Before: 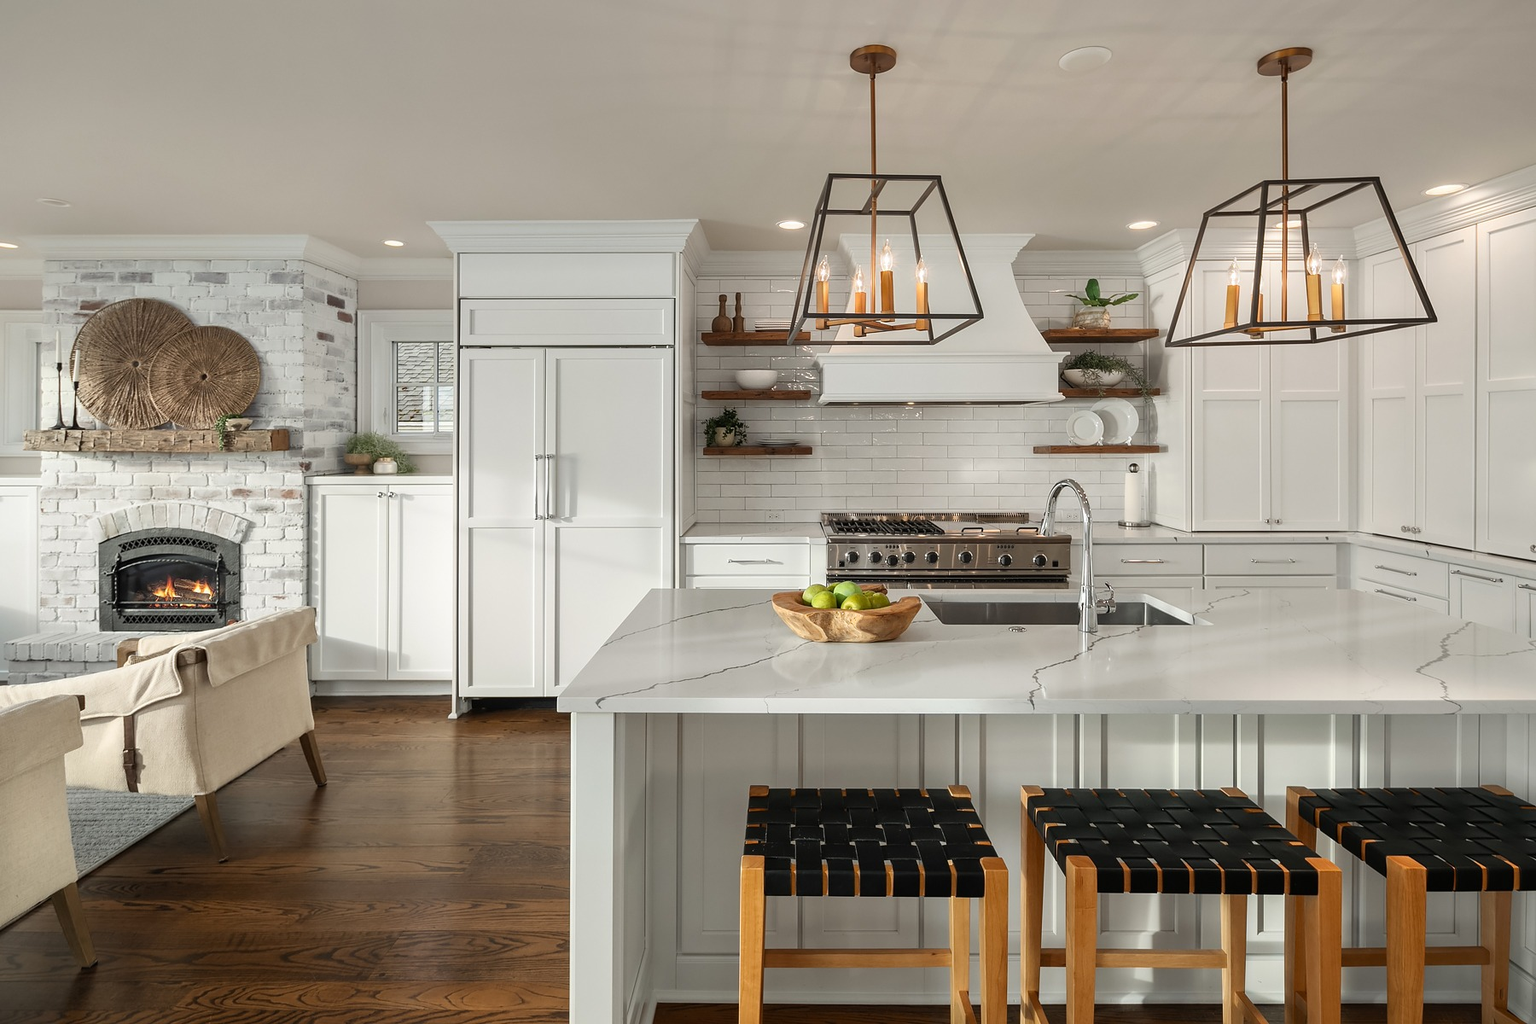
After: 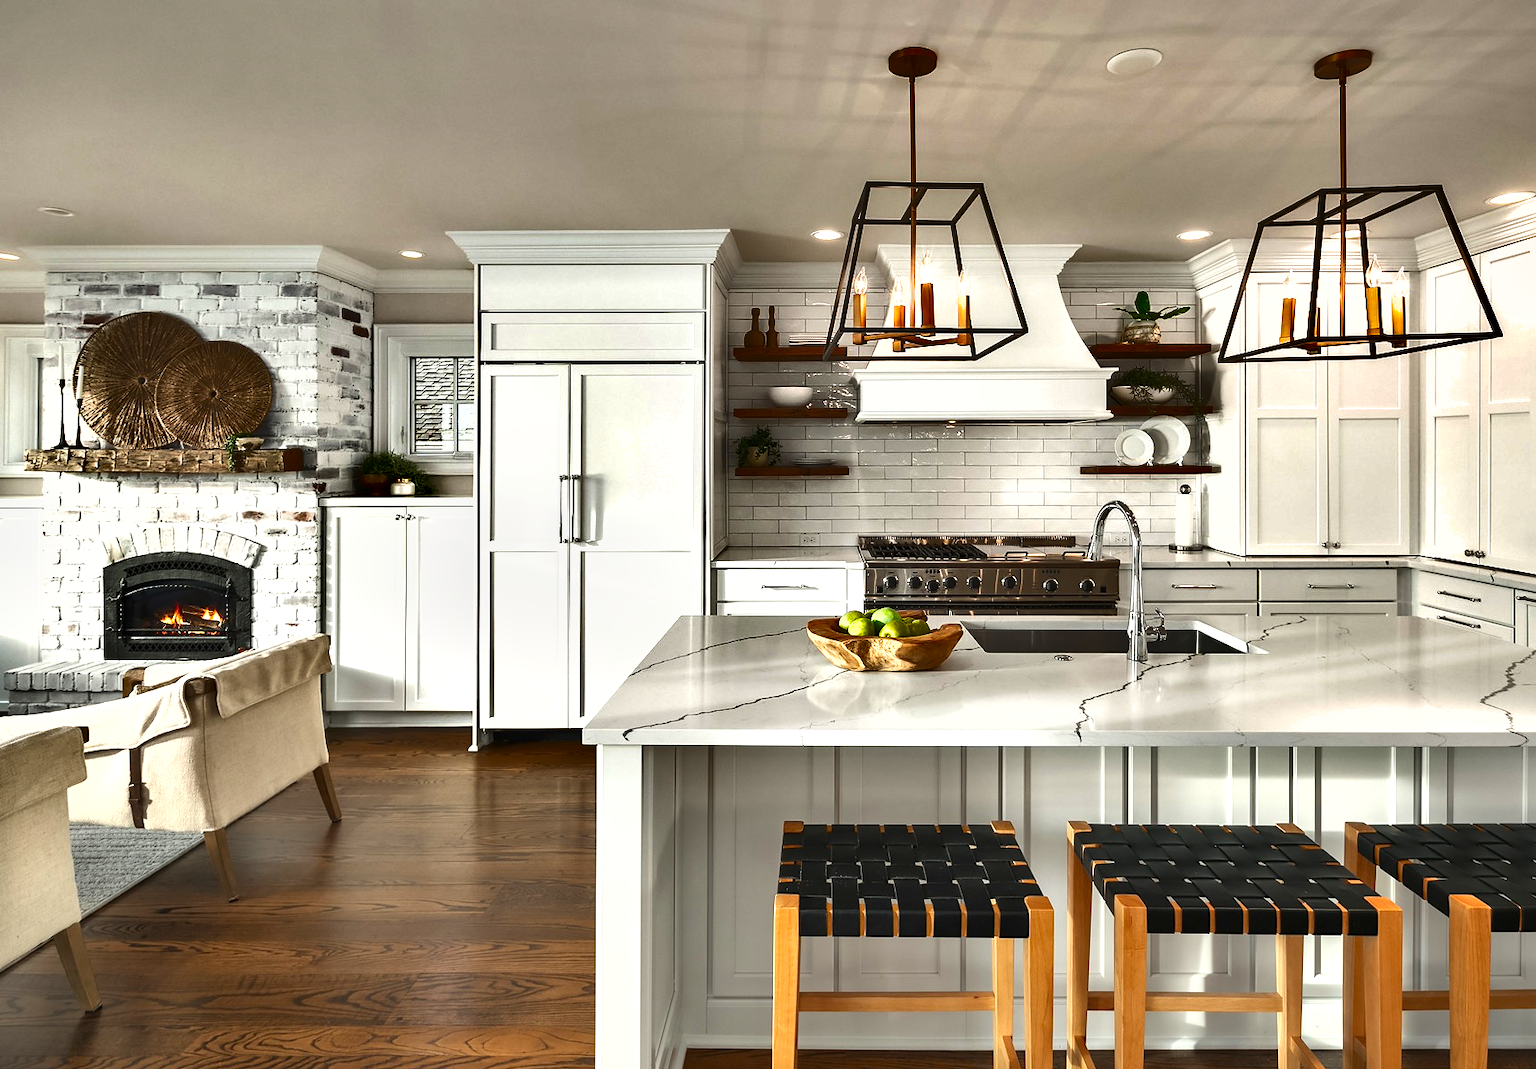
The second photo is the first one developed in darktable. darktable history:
shadows and highlights: shadows 79.06, white point adjustment -8.89, highlights -61.26, soften with gaussian
crop: right 4.316%, bottom 0.032%
exposure: black level correction 0, exposure 1.101 EV, compensate highlight preservation false
